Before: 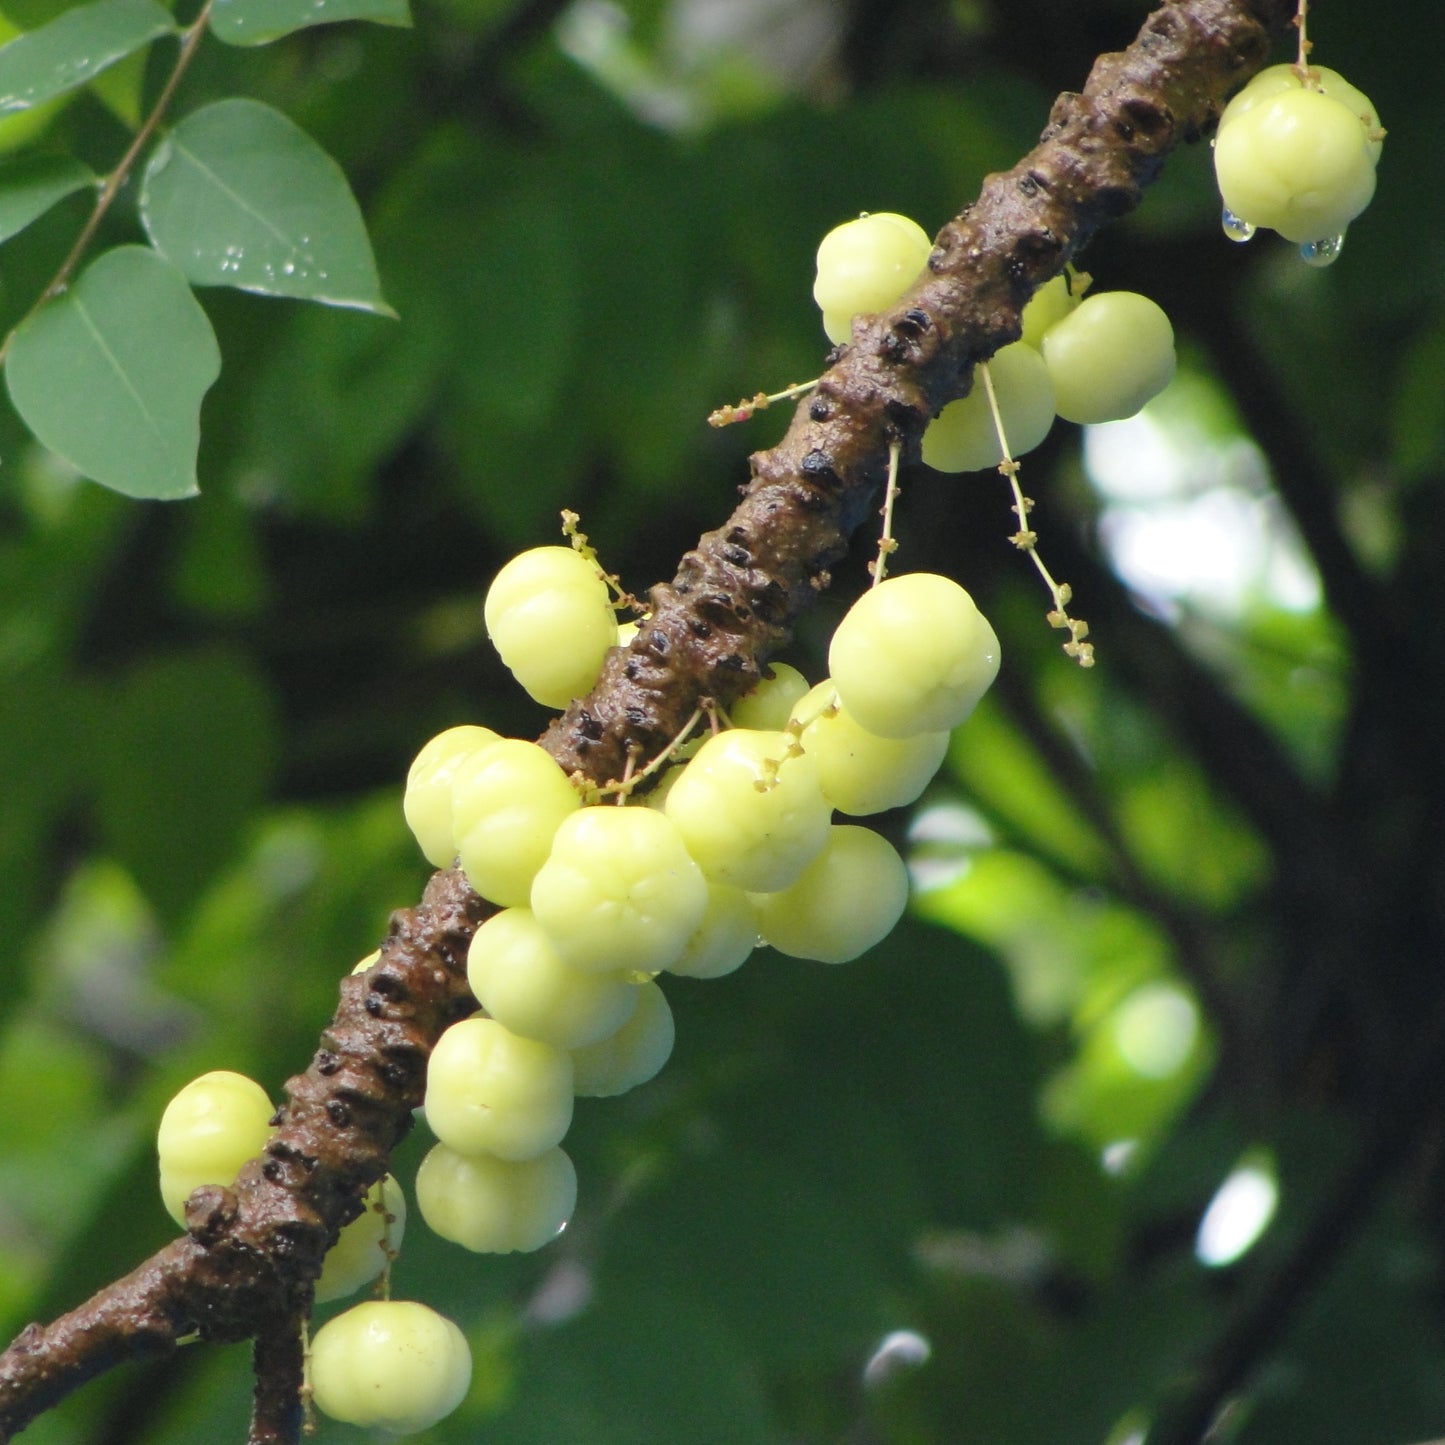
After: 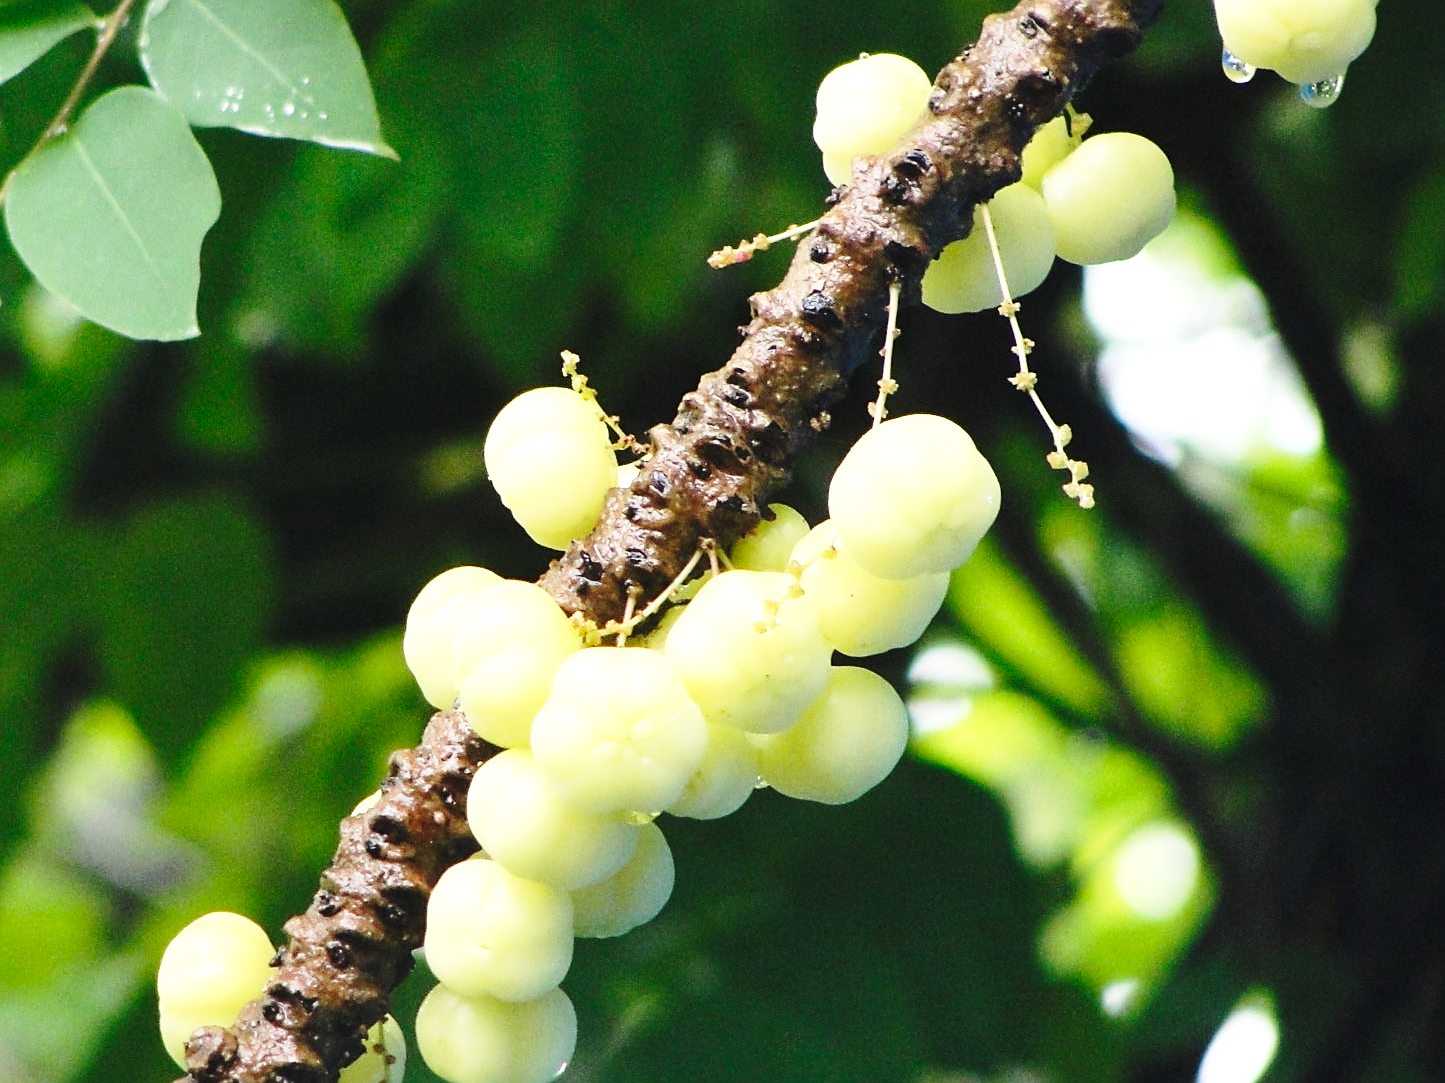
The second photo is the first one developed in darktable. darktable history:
base curve: curves: ch0 [(0, 0) (0.028, 0.03) (0.121, 0.232) (0.46, 0.748) (0.859, 0.968) (1, 1)], preserve colors none
sharpen: on, module defaults
crop: top 11.038%, bottom 13.962%
tone equalizer: -8 EV -0.417 EV, -7 EV -0.389 EV, -6 EV -0.333 EV, -5 EV -0.222 EV, -3 EV 0.222 EV, -2 EV 0.333 EV, -1 EV 0.389 EV, +0 EV 0.417 EV, edges refinement/feathering 500, mask exposure compensation -1.57 EV, preserve details no
